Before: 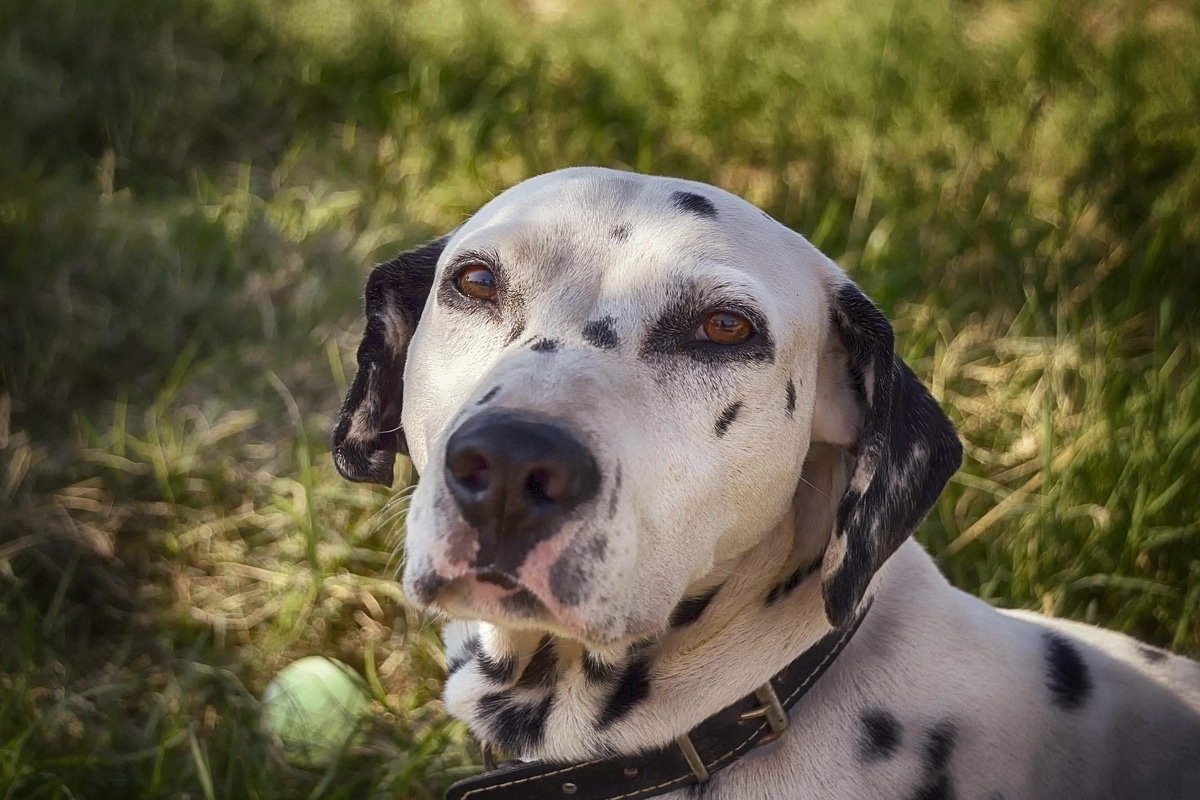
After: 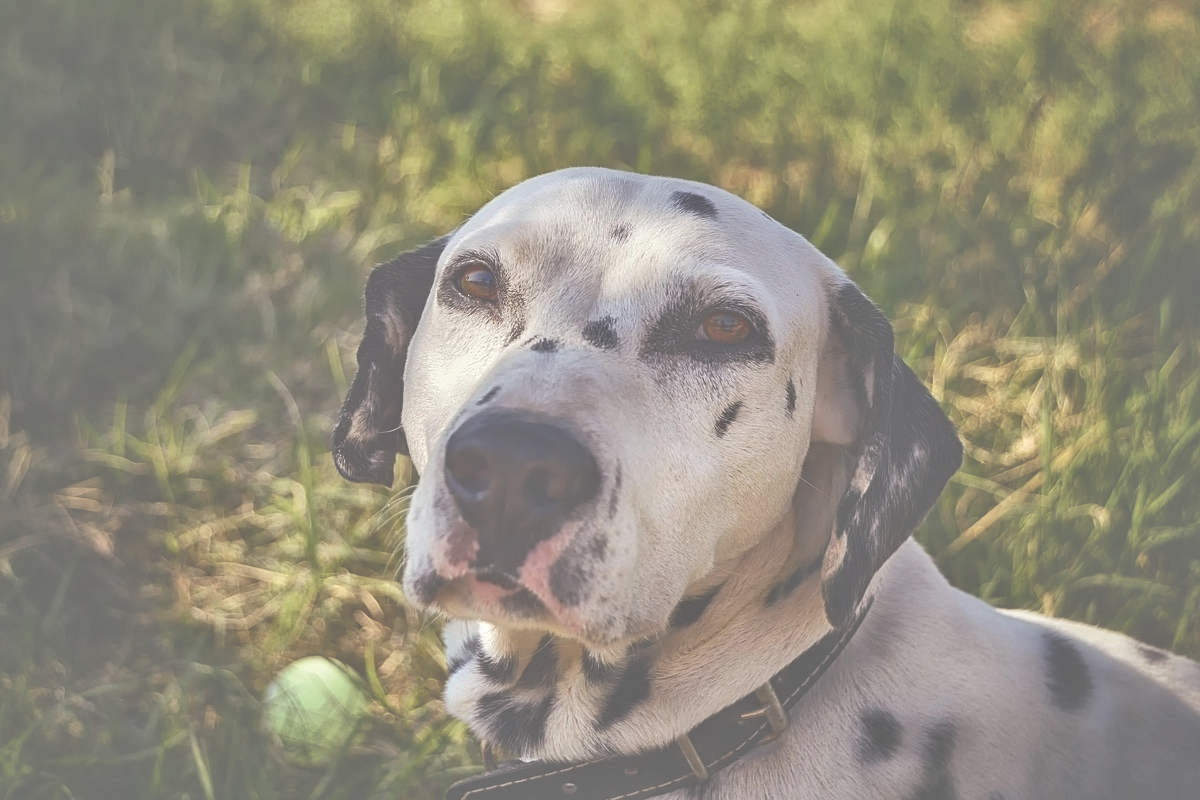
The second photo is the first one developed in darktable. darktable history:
tone equalizer: -7 EV 0.145 EV, -6 EV 0.623 EV, -5 EV 1.15 EV, -4 EV 1.3 EV, -3 EV 1.12 EV, -2 EV 0.6 EV, -1 EV 0.154 EV
exposure: black level correction -0.087, compensate exposure bias true, compensate highlight preservation false
